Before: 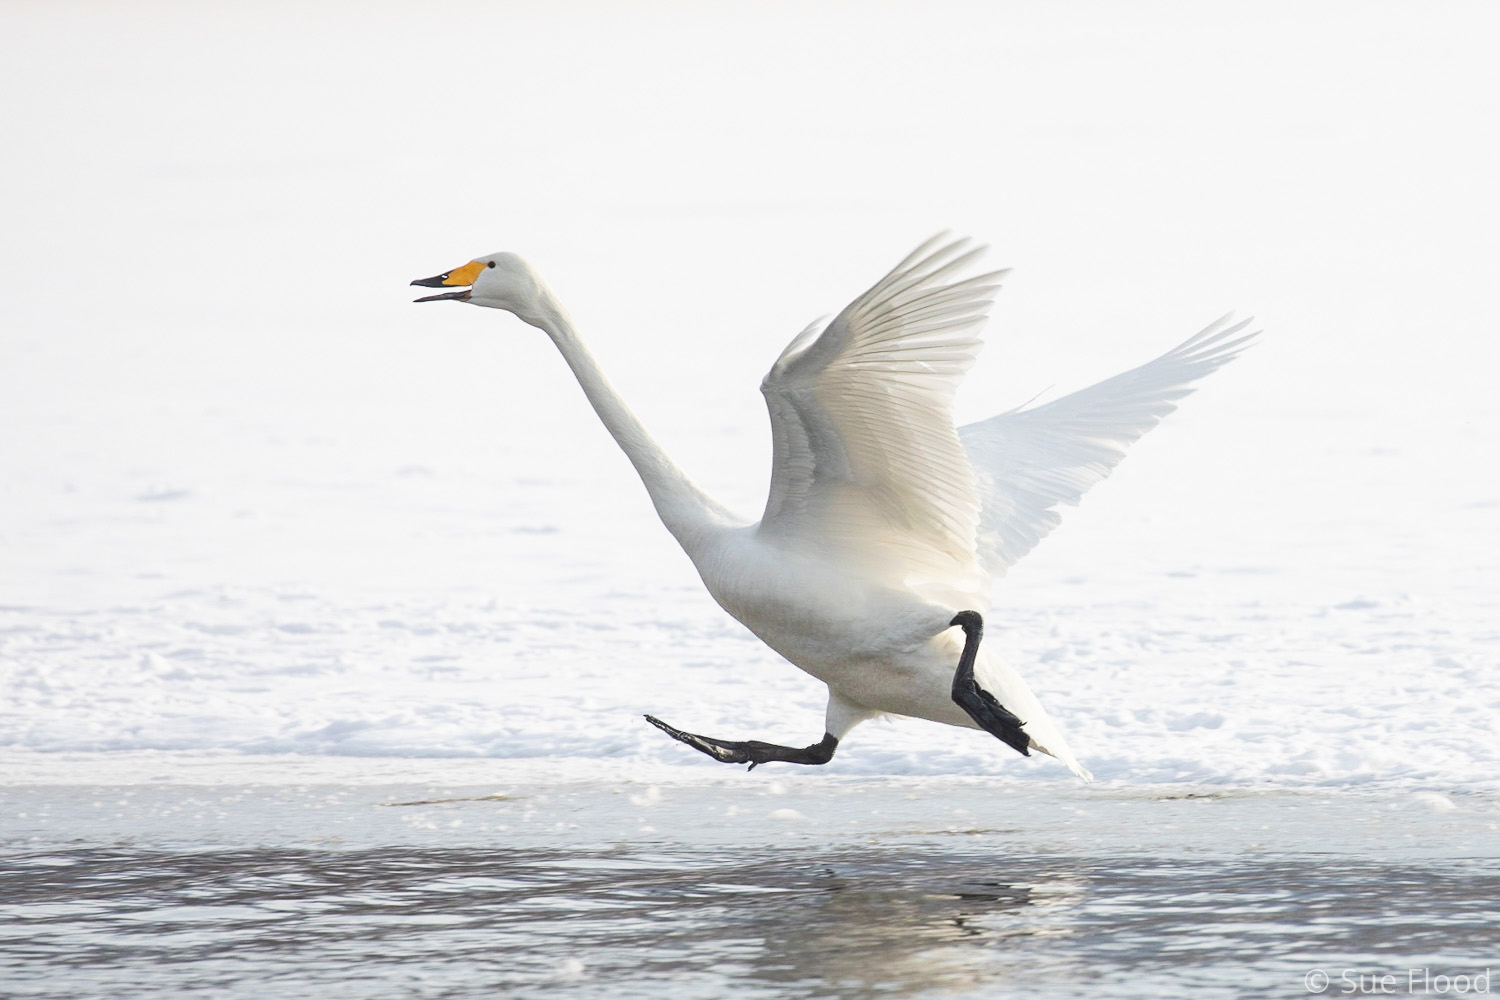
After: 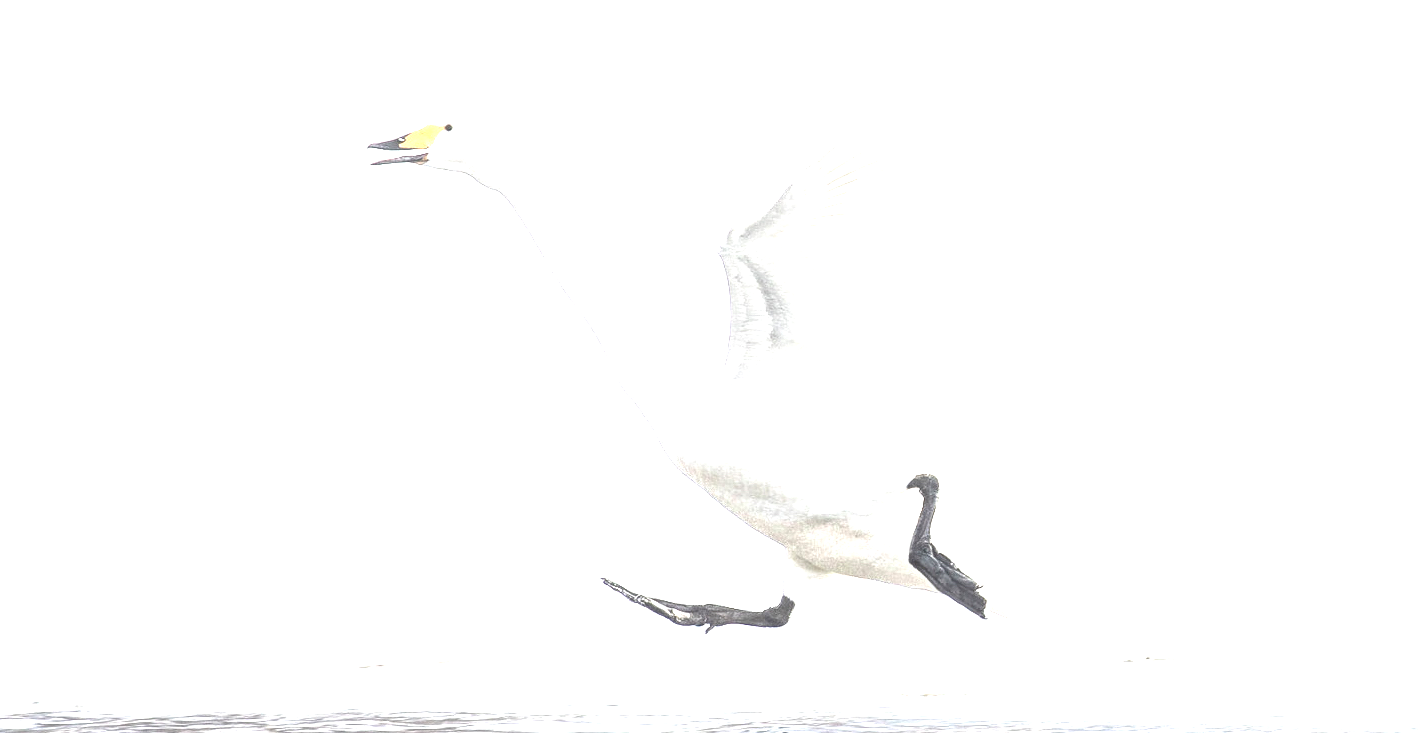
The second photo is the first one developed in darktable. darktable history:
crop and rotate: left 2.884%, top 13.772%, right 2.013%, bottom 12.886%
contrast brightness saturation: contrast 0.1, saturation -0.355
exposure: black level correction 0.001, exposure 1.831 EV, compensate highlight preservation false
local contrast: on, module defaults
